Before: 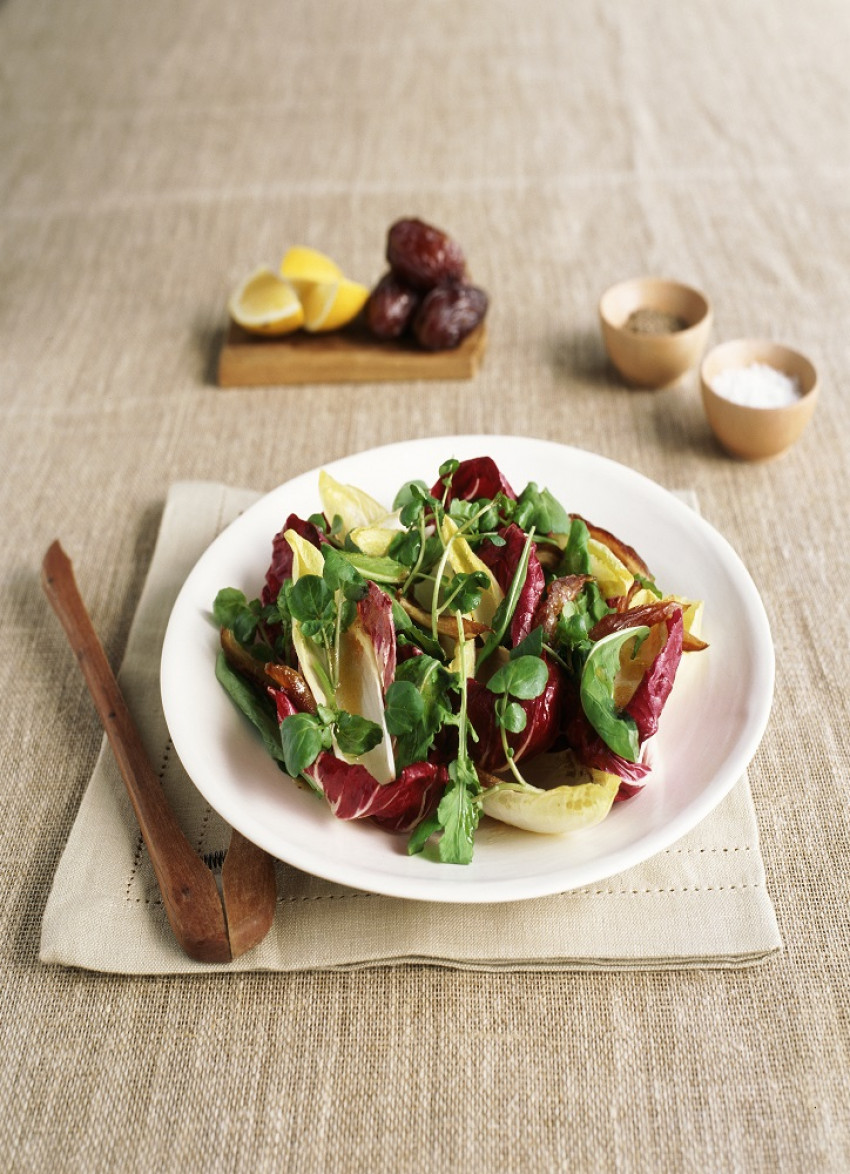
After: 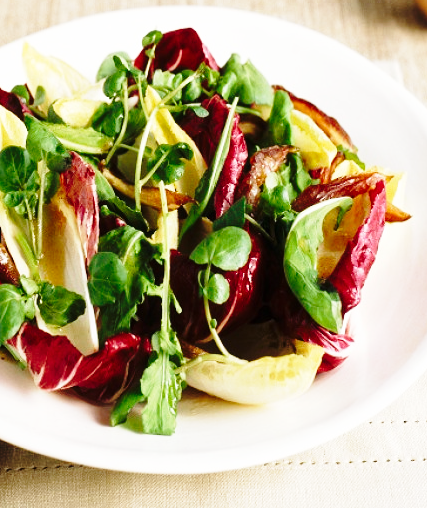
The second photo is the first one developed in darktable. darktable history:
base curve: curves: ch0 [(0, 0) (0.04, 0.03) (0.133, 0.232) (0.448, 0.748) (0.843, 0.968) (1, 1)], preserve colors none
crop: left 35.03%, top 36.625%, right 14.663%, bottom 20.057%
